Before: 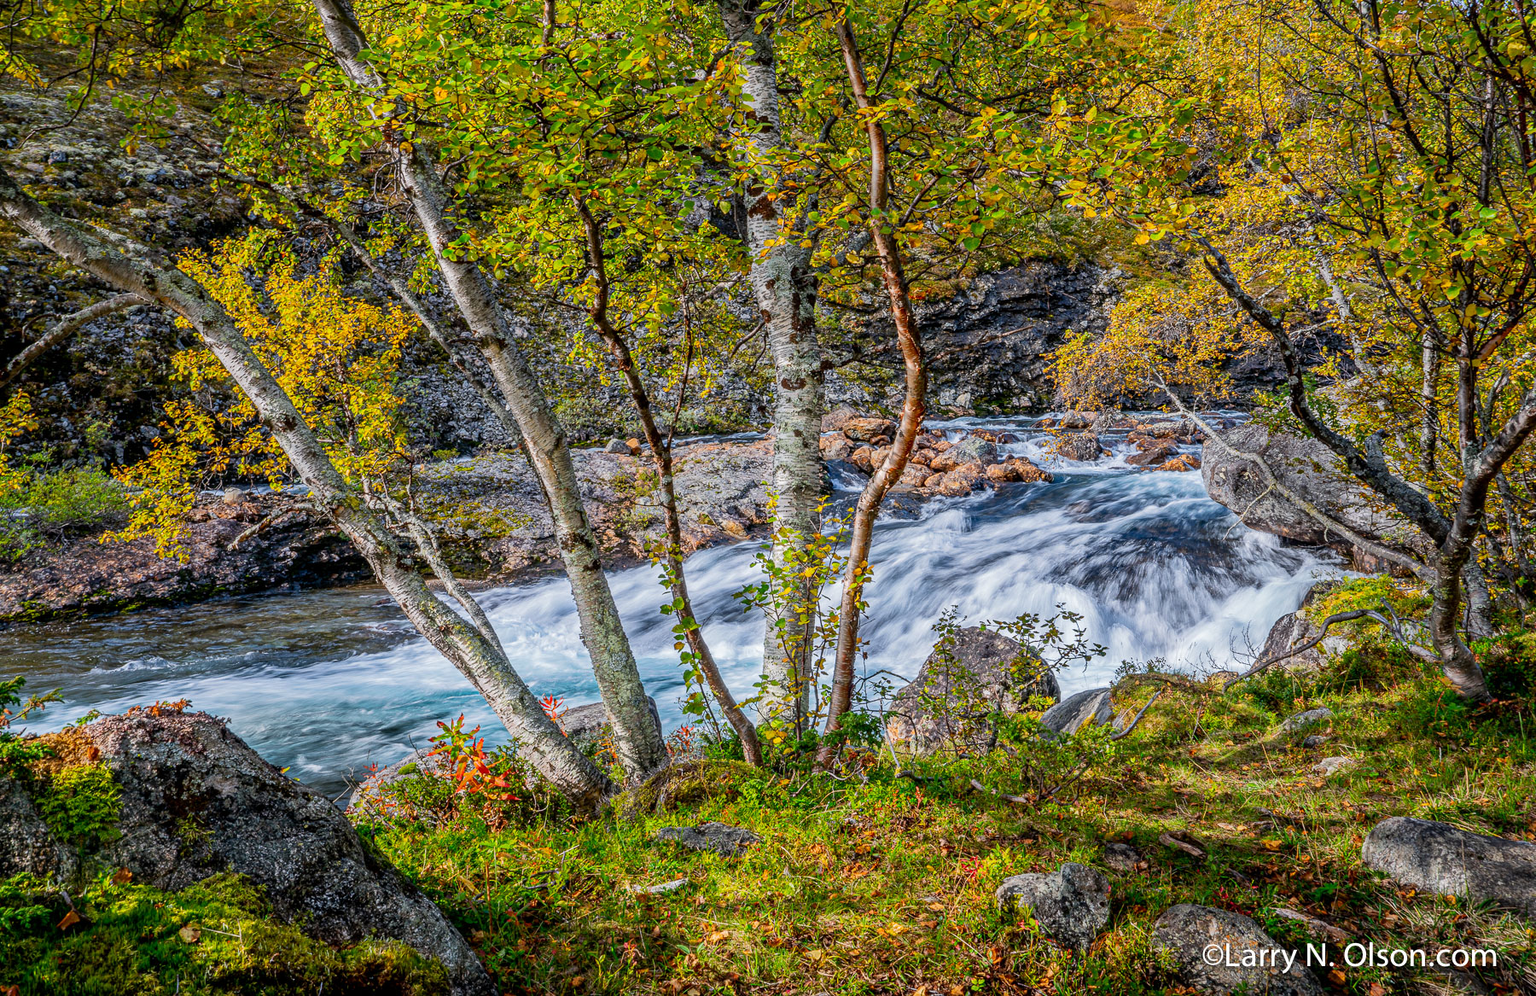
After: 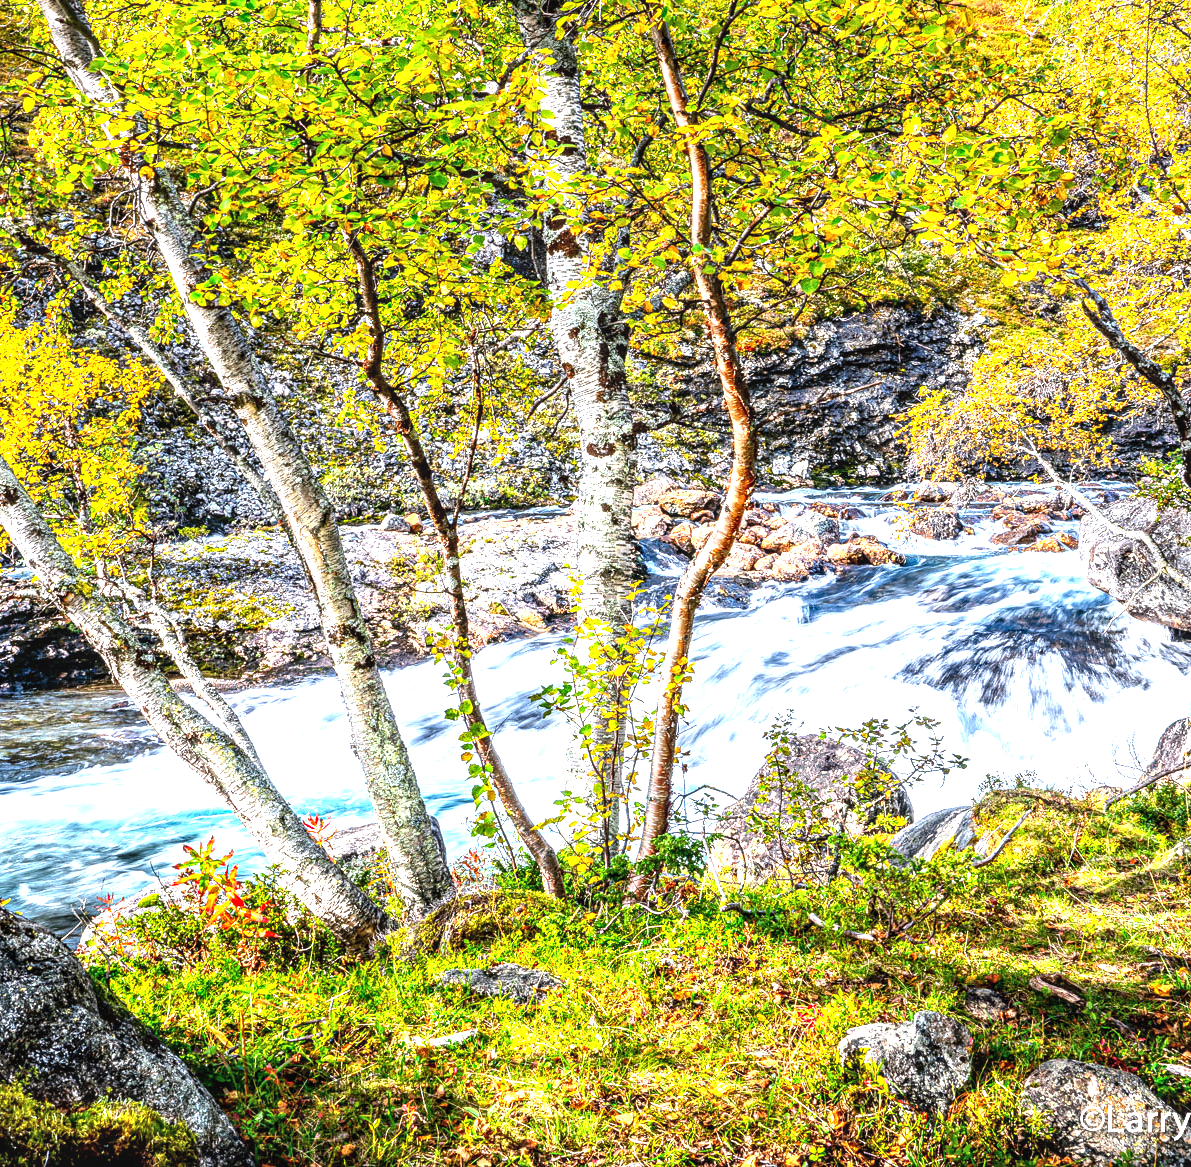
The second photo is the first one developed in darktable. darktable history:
tone equalizer: -8 EV -0.761 EV, -7 EV -0.681 EV, -6 EV -0.592 EV, -5 EV -0.371 EV, -3 EV 0.394 EV, -2 EV 0.6 EV, -1 EV 0.688 EV, +0 EV 0.77 EV, edges refinement/feathering 500, mask exposure compensation -1.57 EV, preserve details no
exposure: black level correction 0, exposure 1.196 EV, compensate exposure bias true, compensate highlight preservation false
local contrast: on, module defaults
crop and rotate: left 18.317%, right 15.5%
